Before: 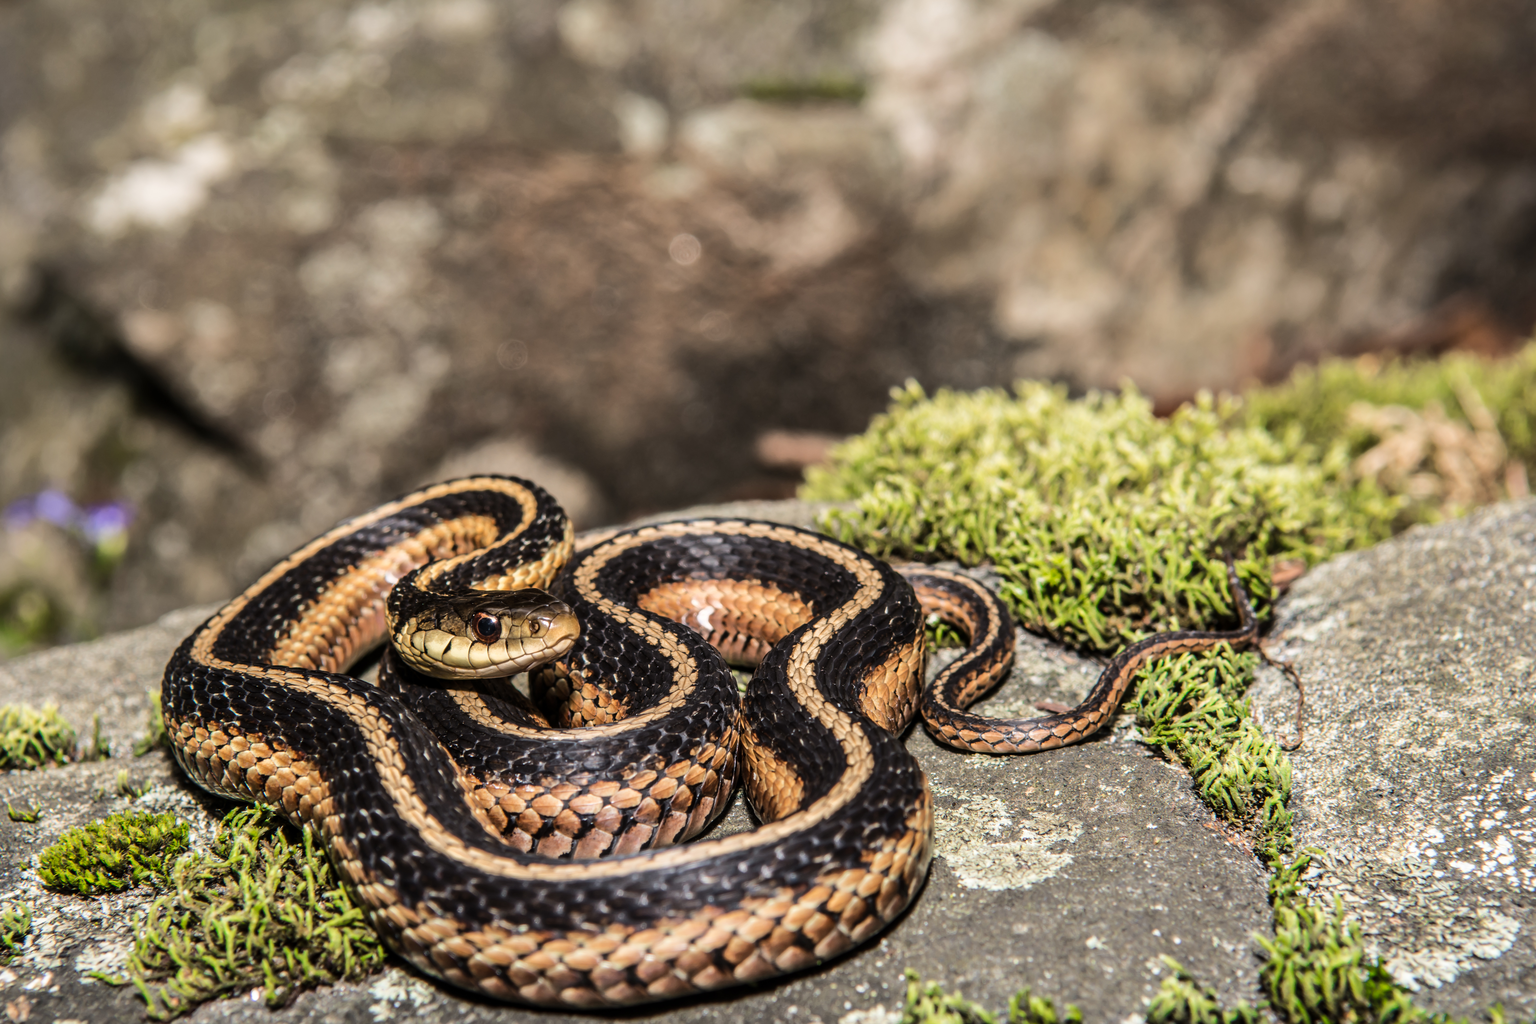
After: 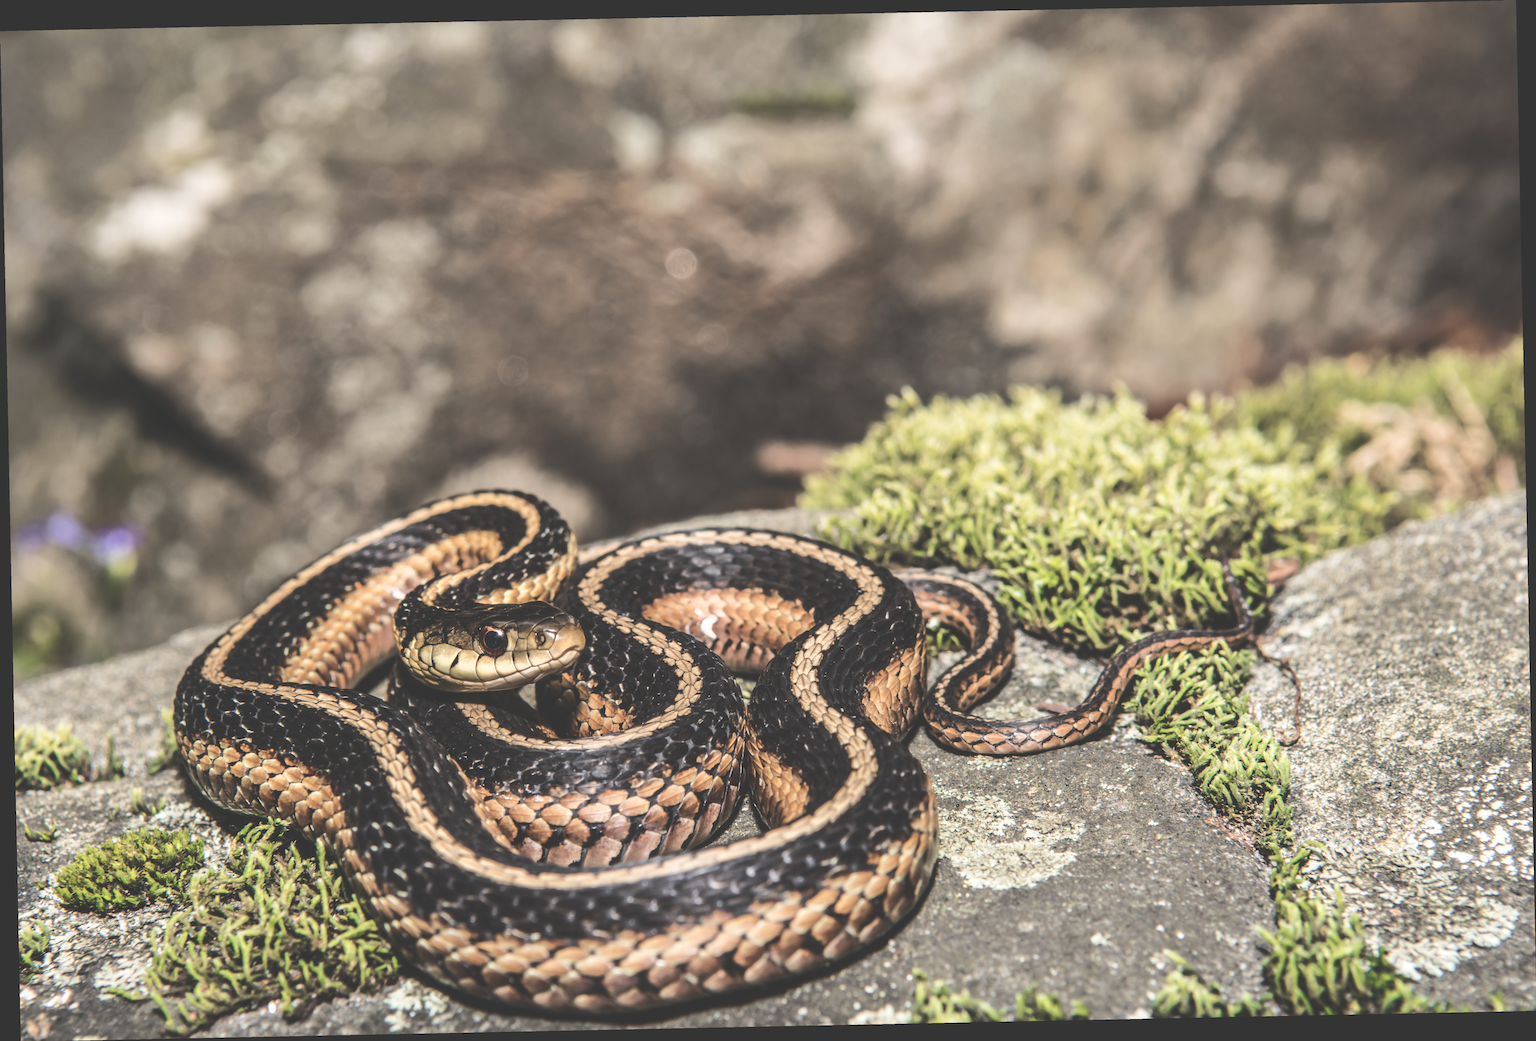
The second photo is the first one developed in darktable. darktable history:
contrast brightness saturation: contrast 0.11, saturation -0.17
exposure: black level correction -0.041, exposure 0.064 EV, compensate highlight preservation false
rotate and perspective: rotation -1.17°, automatic cropping off
